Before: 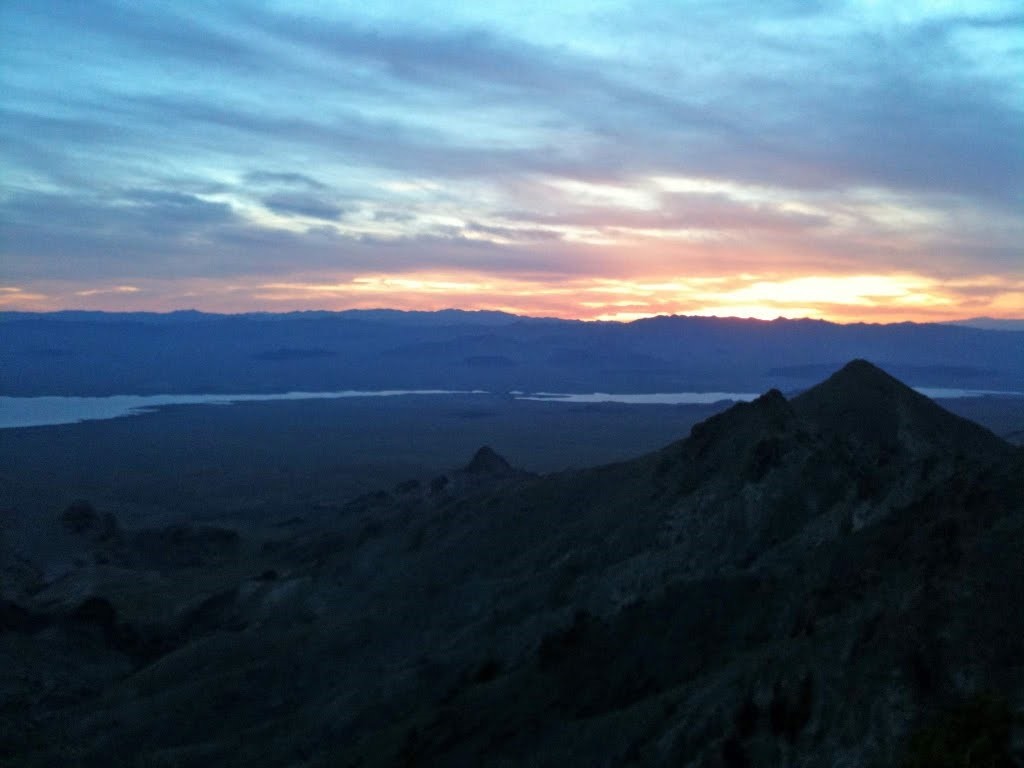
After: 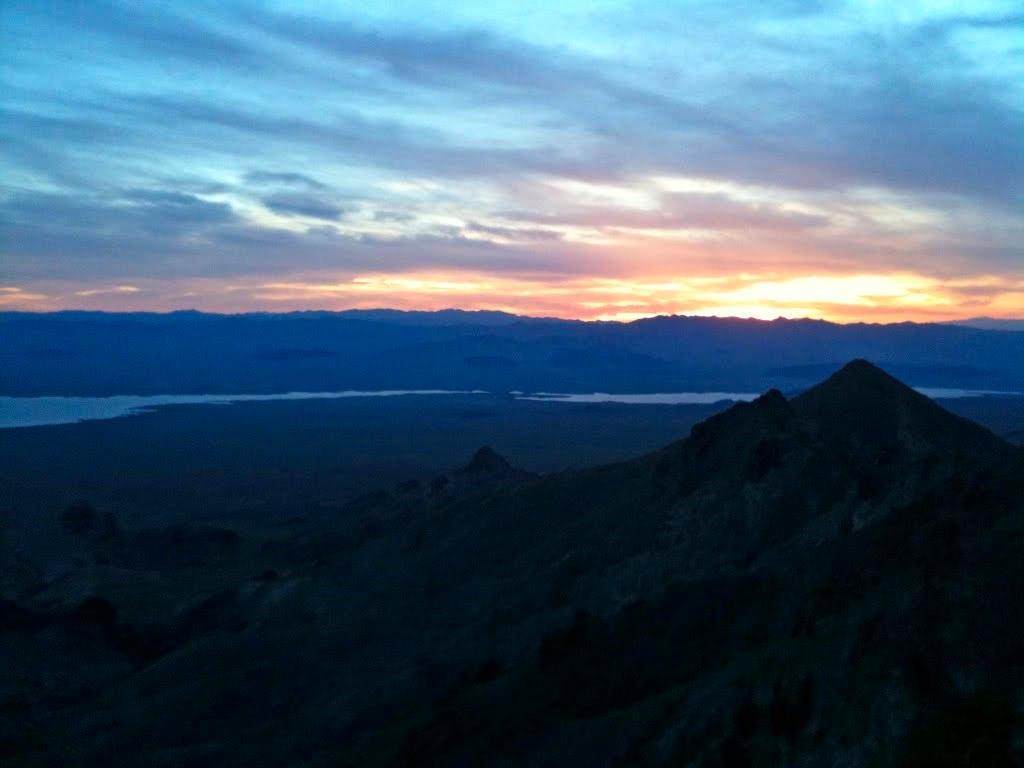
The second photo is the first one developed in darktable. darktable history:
contrast brightness saturation: contrast 0.131, brightness -0.053, saturation 0.159
